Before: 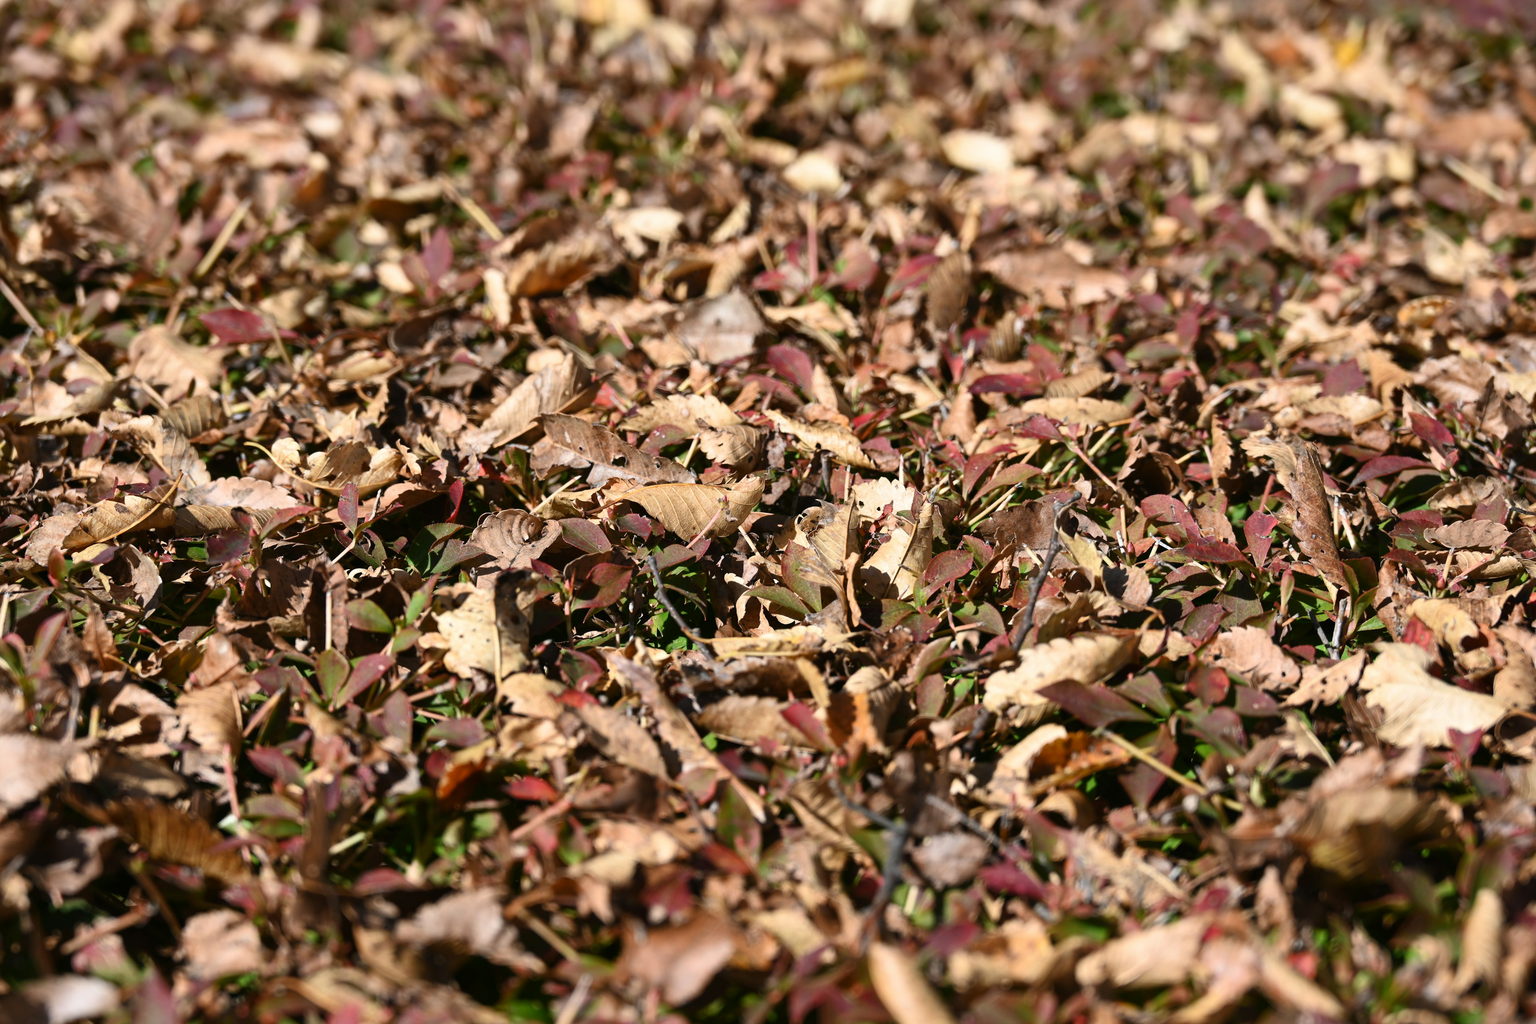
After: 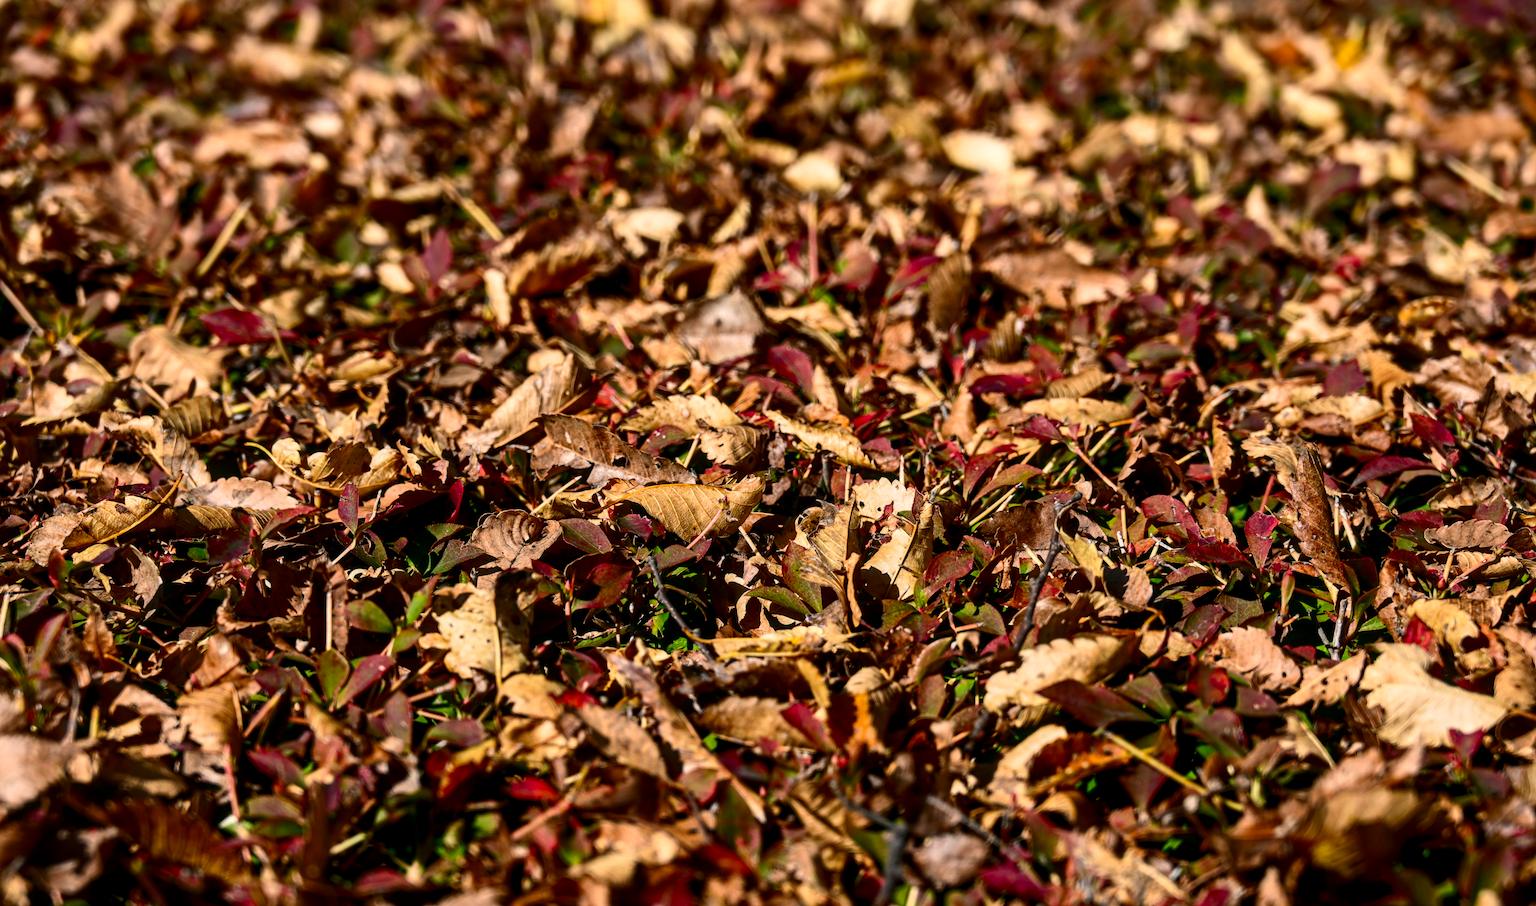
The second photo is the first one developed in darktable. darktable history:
color balance rgb: highlights gain › chroma 1.652%, highlights gain › hue 55.18°, perceptual saturation grading › global saturation 25.519%
crop and rotate: top 0%, bottom 11.519%
local contrast: detail 130%
contrast brightness saturation: contrast 0.131, brightness -0.236, saturation 0.137
